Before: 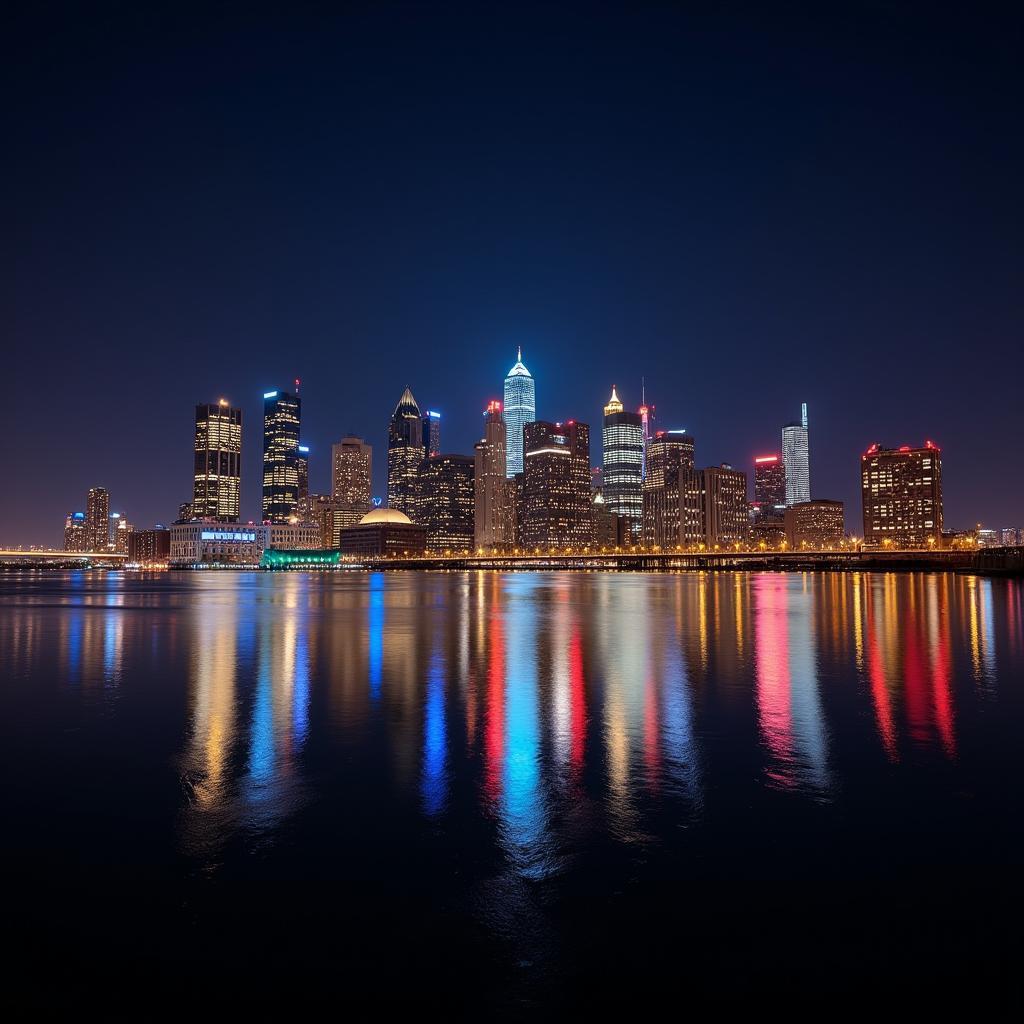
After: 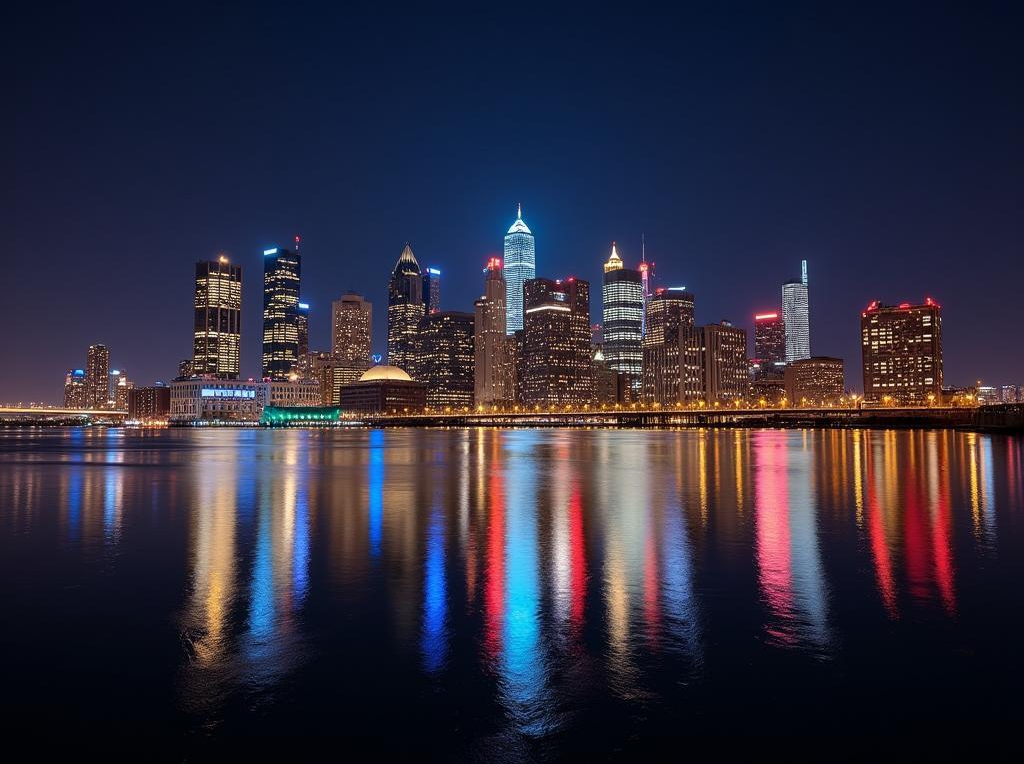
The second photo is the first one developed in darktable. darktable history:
crop: top 13.969%, bottom 11.341%
